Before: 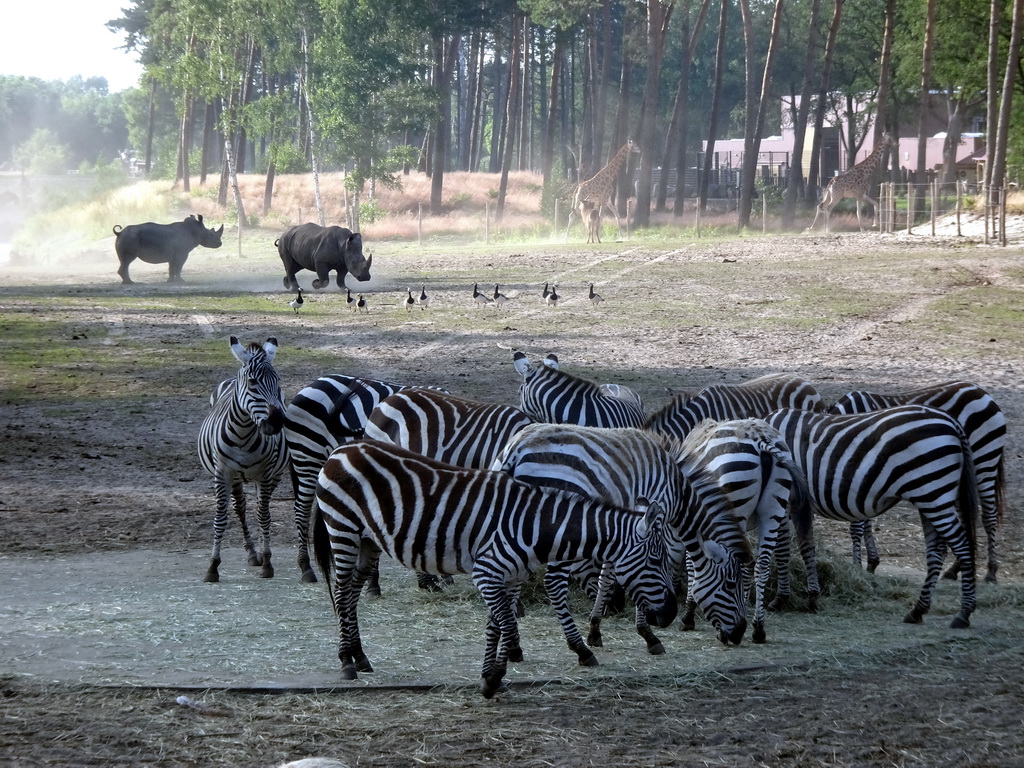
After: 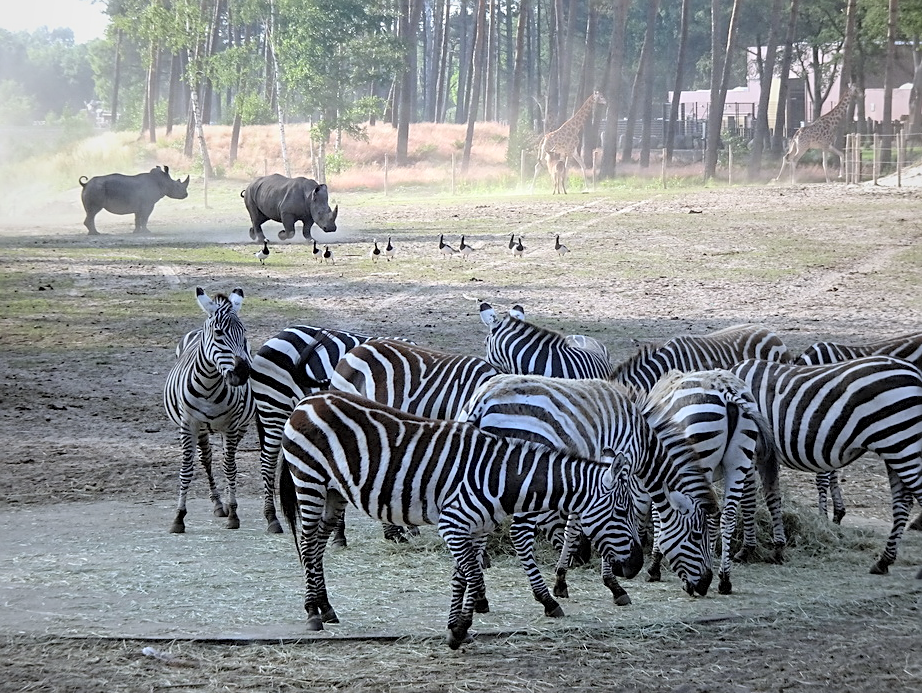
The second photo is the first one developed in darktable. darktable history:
contrast brightness saturation: contrast 0.1, brightness 0.317, saturation 0.142
sharpen: on, module defaults
vignetting: fall-off start 18.71%, fall-off radius 137.63%, brightness -0.179, saturation -0.307, width/height ratio 0.626, shape 0.596
crop: left 3.395%, top 6.477%, right 6.554%, bottom 3.249%
